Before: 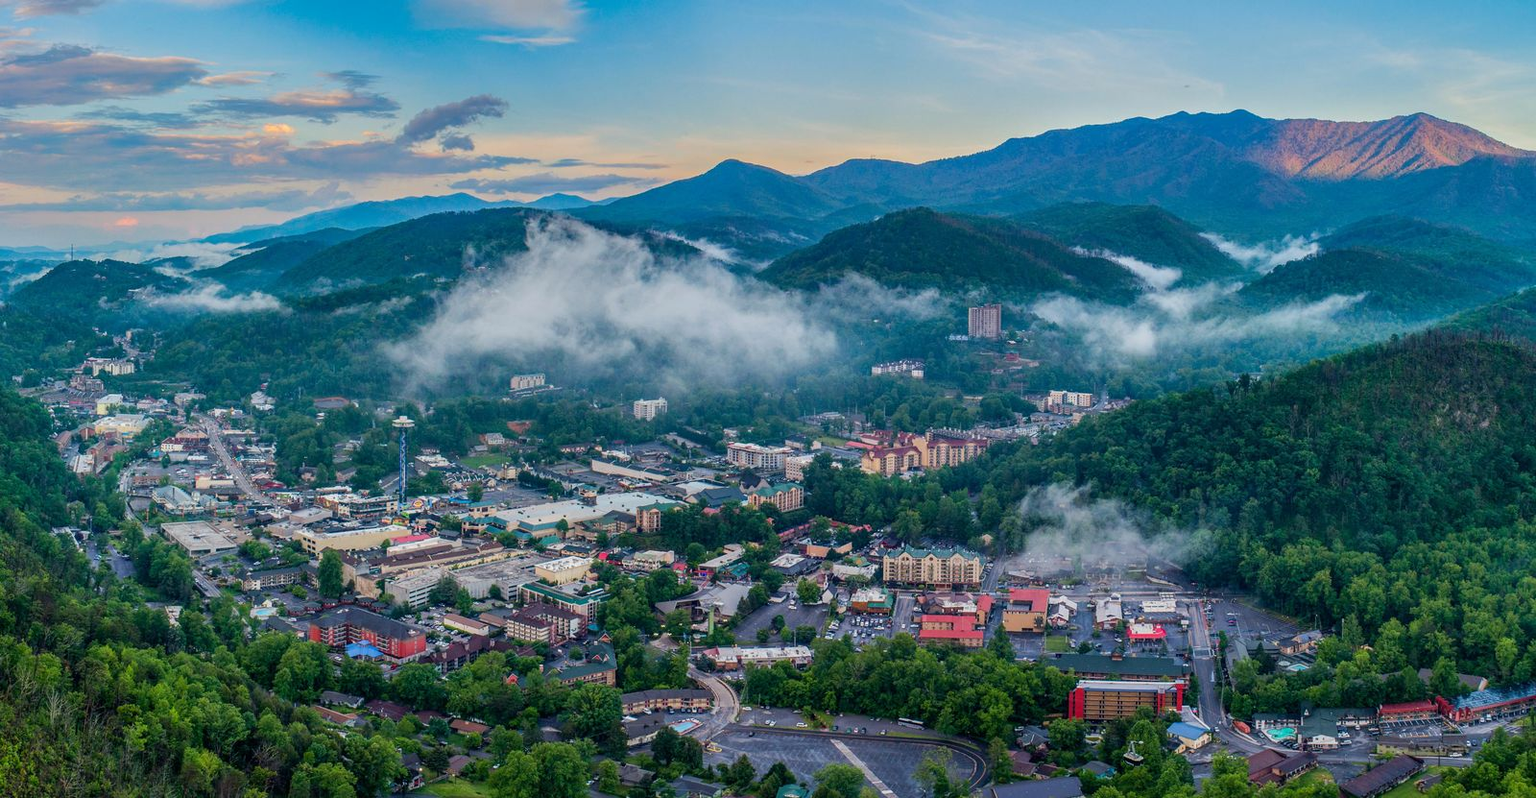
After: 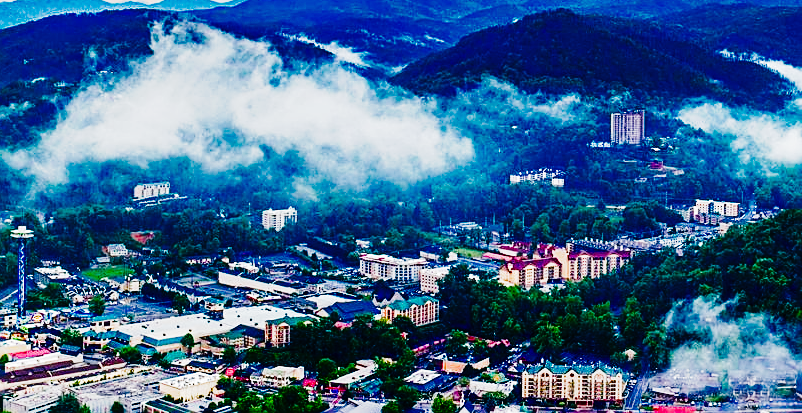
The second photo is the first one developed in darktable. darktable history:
filmic rgb: middle gray luminance 18.26%, black relative exposure -8.97 EV, white relative exposure 3.73 EV, threshold 3 EV, target black luminance 0%, hardness 4.82, latitude 67.78%, contrast 0.94, highlights saturation mix 19.48%, shadows ↔ highlights balance 20.91%, color science v4 (2020), iterations of high-quality reconstruction 10, enable highlight reconstruction true
tone curve: curves: ch0 [(0, 0) (0.003, 0.001) (0.011, 0.004) (0.025, 0.008) (0.044, 0.015) (0.069, 0.022) (0.1, 0.031) (0.136, 0.052) (0.177, 0.101) (0.224, 0.181) (0.277, 0.289) (0.335, 0.418) (0.399, 0.541) (0.468, 0.65) (0.543, 0.739) (0.623, 0.817) (0.709, 0.882) (0.801, 0.919) (0.898, 0.958) (1, 1)], preserve colors none
sharpen: on, module defaults
contrast brightness saturation: brightness -0.526
exposure: black level correction 0, exposure 1.199 EV, compensate exposure bias true, compensate highlight preservation false
crop: left 24.927%, top 24.994%, right 24.897%, bottom 25.243%
